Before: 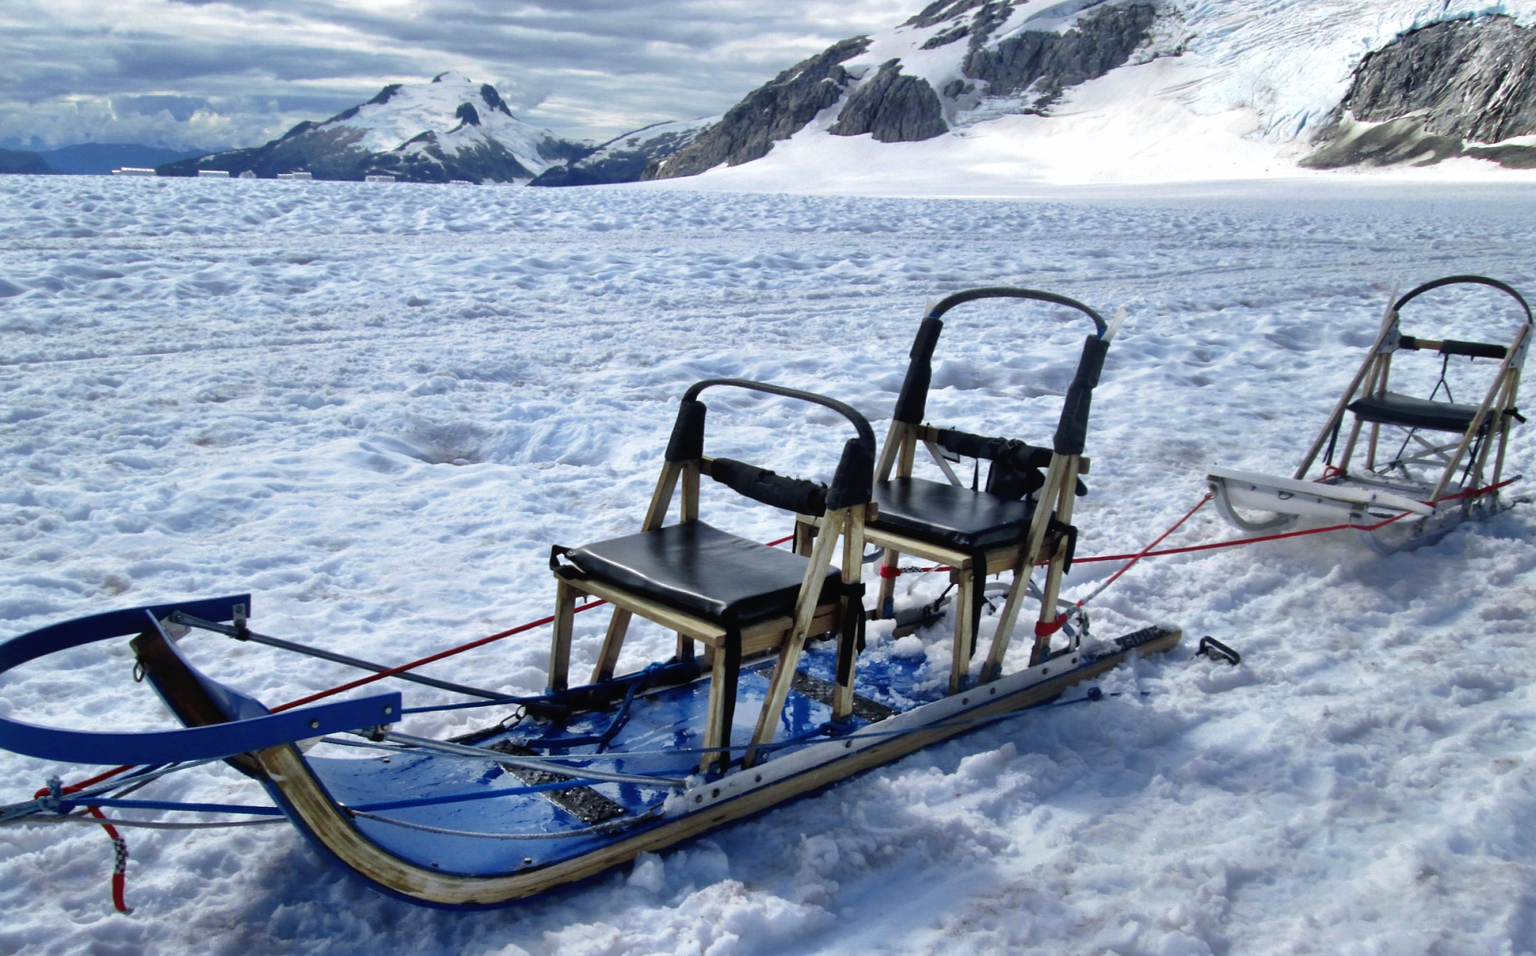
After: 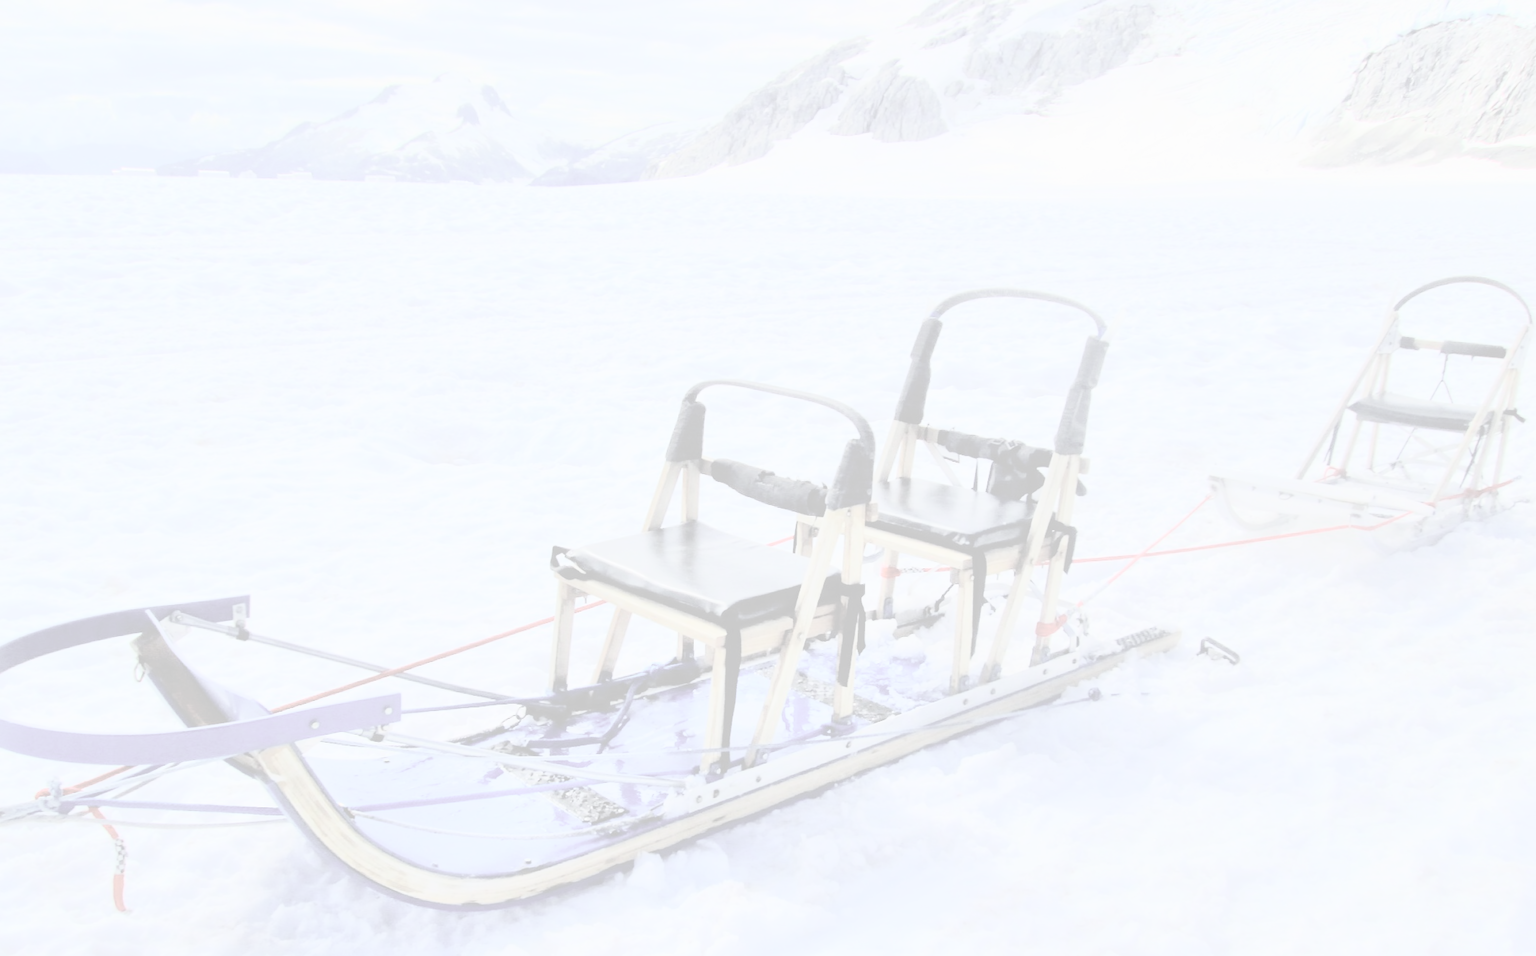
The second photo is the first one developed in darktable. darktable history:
tone equalizer: on, module defaults
contrast brightness saturation: contrast -0.32, brightness 0.75, saturation -0.78
tone curve: curves: ch0 [(0, 0) (0.003, 0.003) (0.011, 0.011) (0.025, 0.026) (0.044, 0.045) (0.069, 0.087) (0.1, 0.141) (0.136, 0.202) (0.177, 0.271) (0.224, 0.357) (0.277, 0.461) (0.335, 0.583) (0.399, 0.685) (0.468, 0.782) (0.543, 0.867) (0.623, 0.927) (0.709, 0.96) (0.801, 0.975) (0.898, 0.987) (1, 1)], color space Lab, independent channels, preserve colors none
